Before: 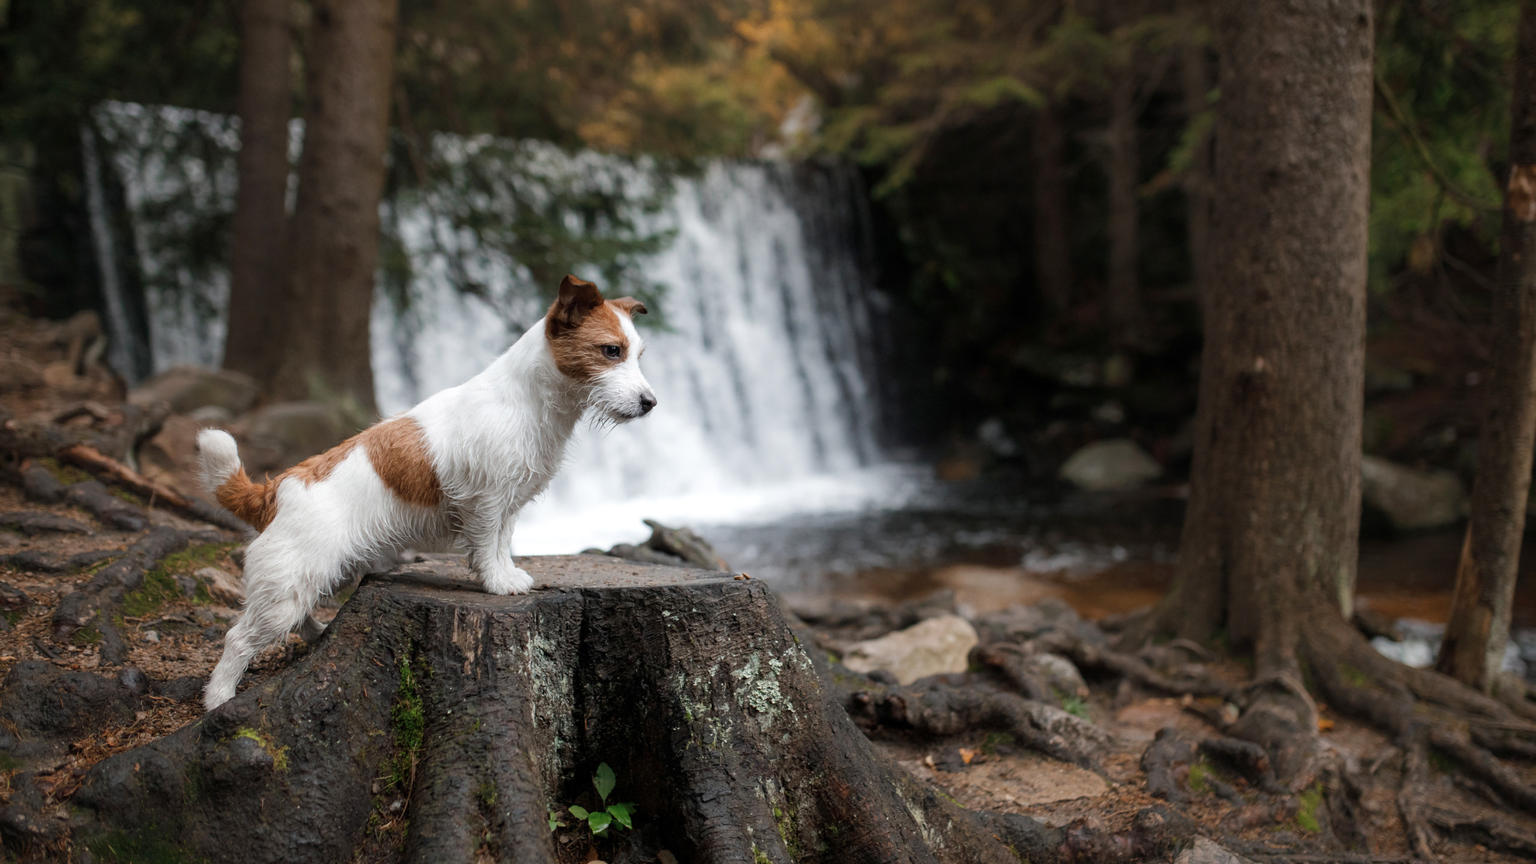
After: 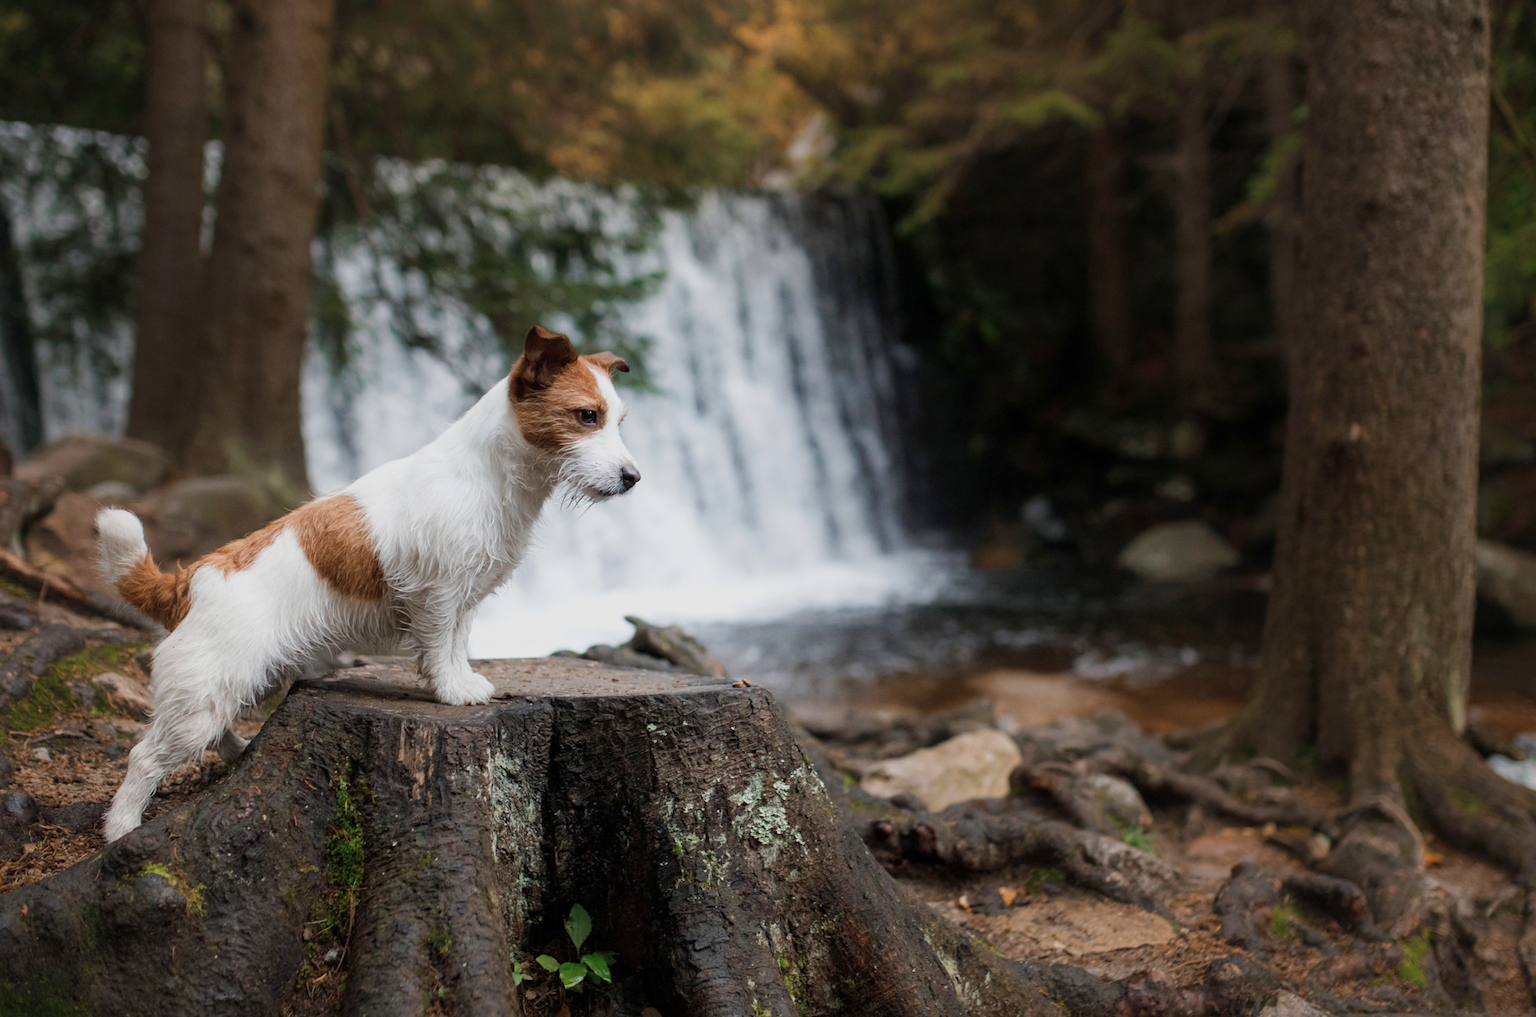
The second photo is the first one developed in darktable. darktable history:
crop: left 7.598%, right 7.873%
sigmoid: contrast 1.22, skew 0.65
velvia: on, module defaults
